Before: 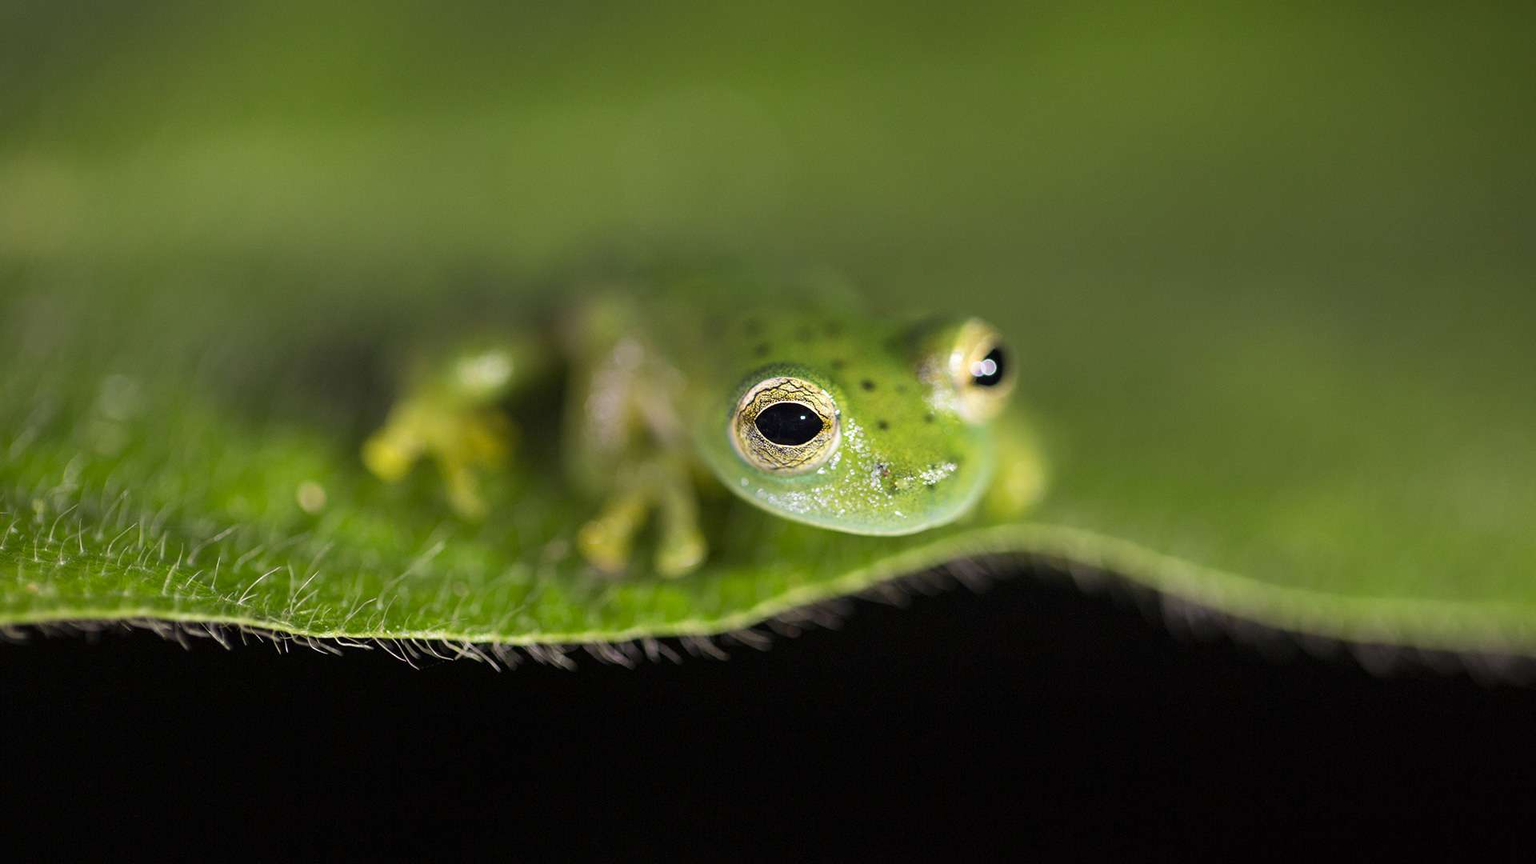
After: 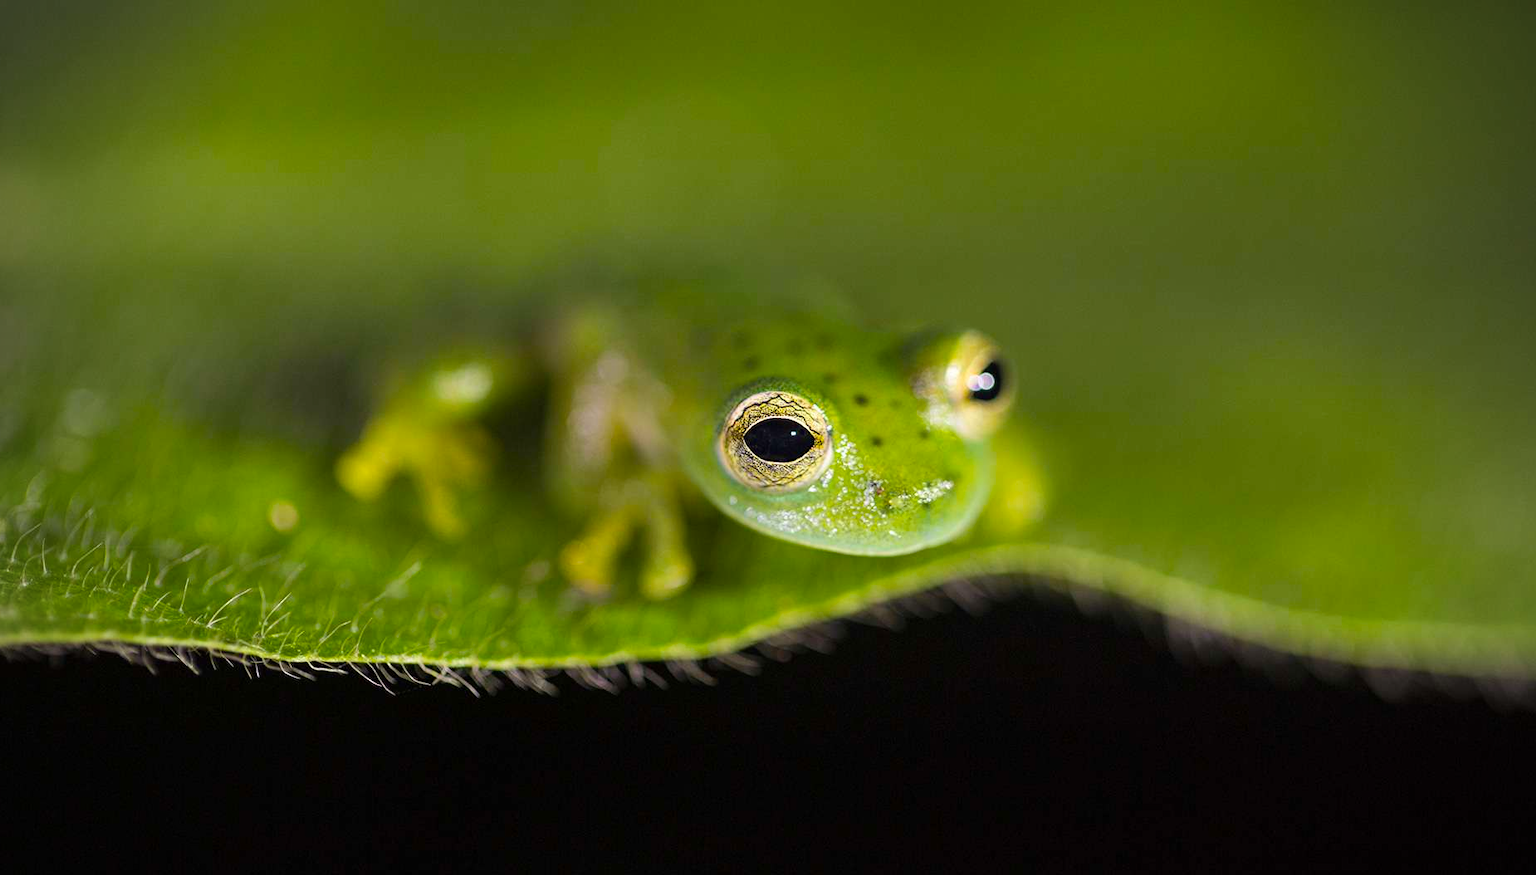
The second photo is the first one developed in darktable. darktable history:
crop and rotate: left 2.536%, right 1.107%, bottom 2.246%
vignetting: fall-off radius 60.92%
color balance rgb: perceptual saturation grading › global saturation 20%, global vibrance 20%
